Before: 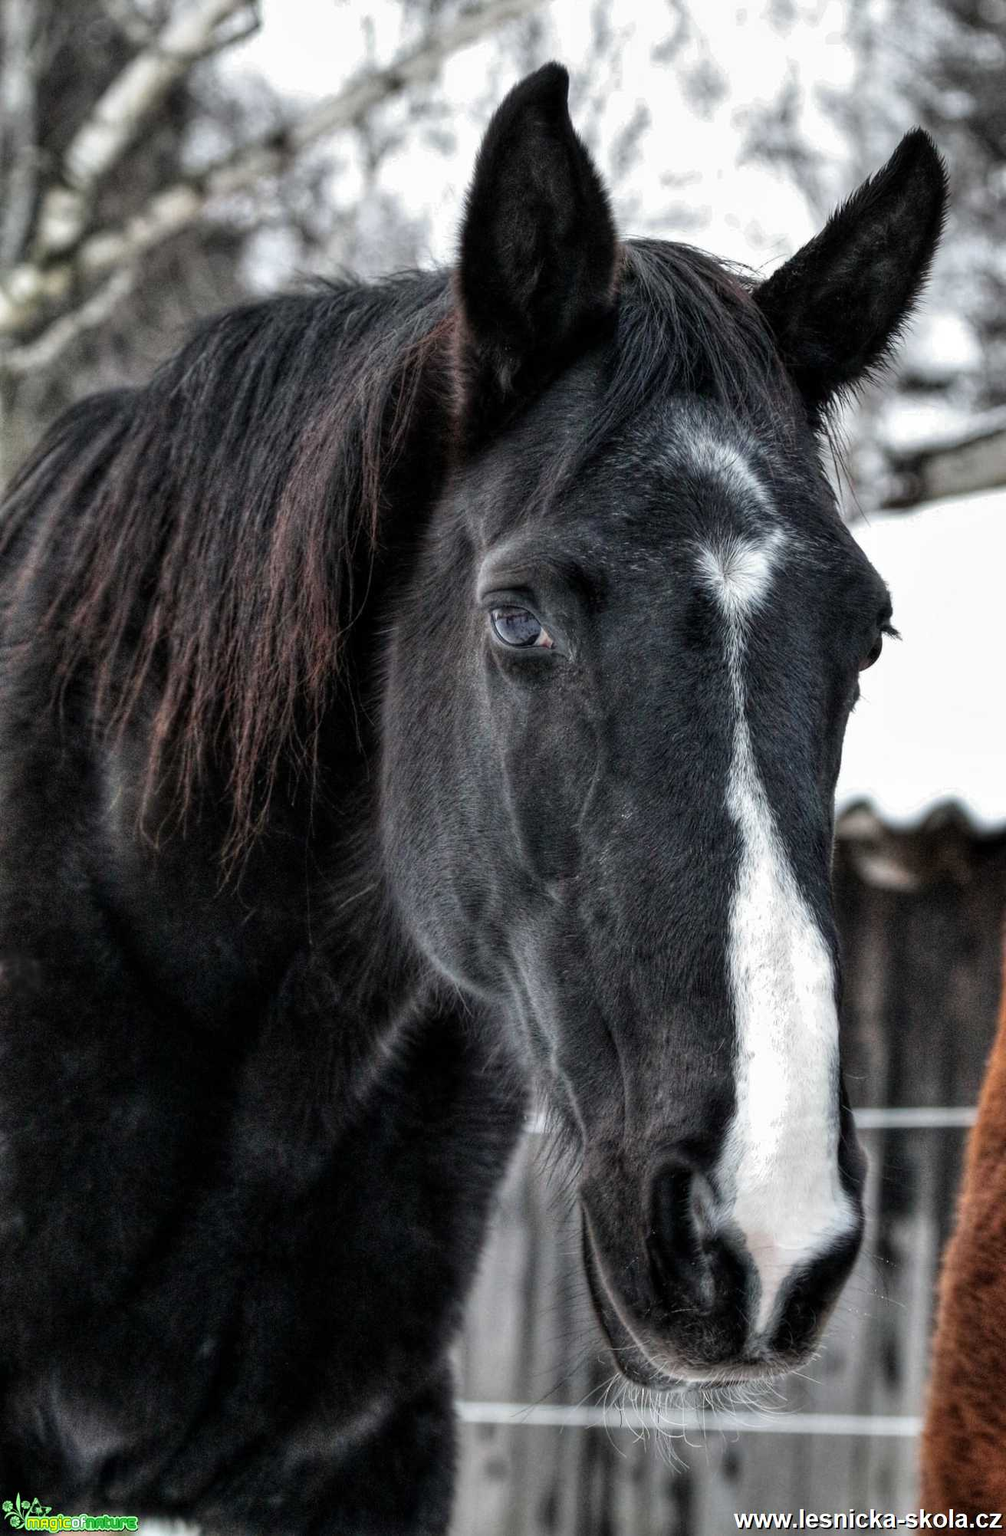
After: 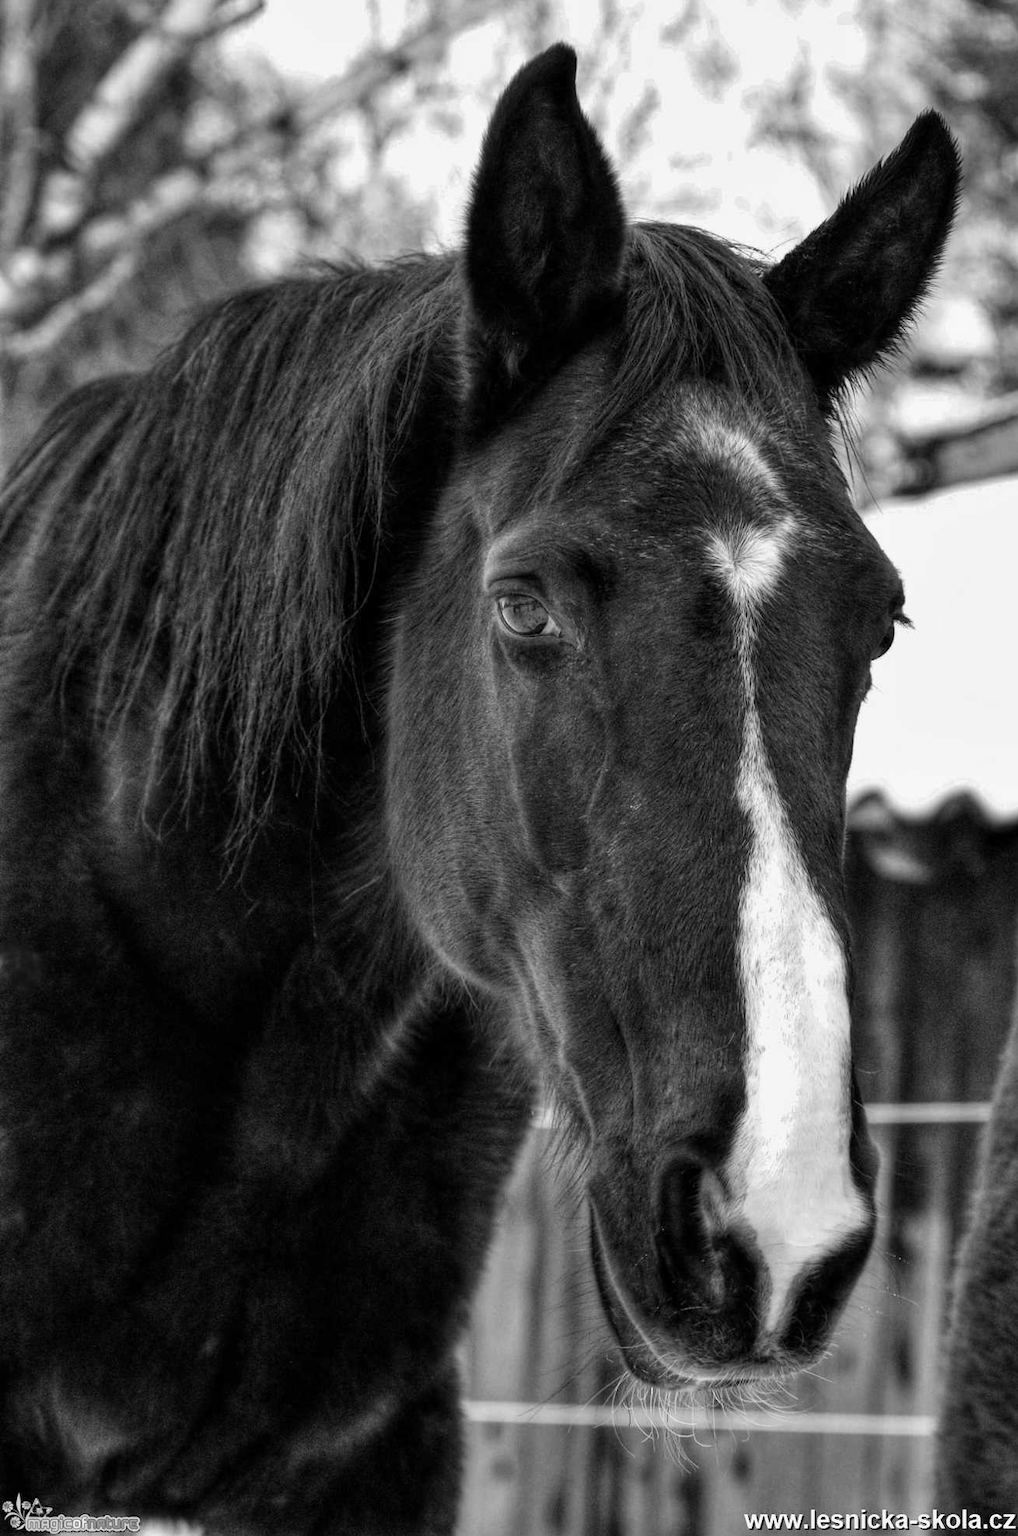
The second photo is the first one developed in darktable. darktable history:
crop: top 1.301%, right 0.114%
color calibration: output gray [0.22, 0.42, 0.37, 0], x 0.341, y 0.354, temperature 5171.35 K
